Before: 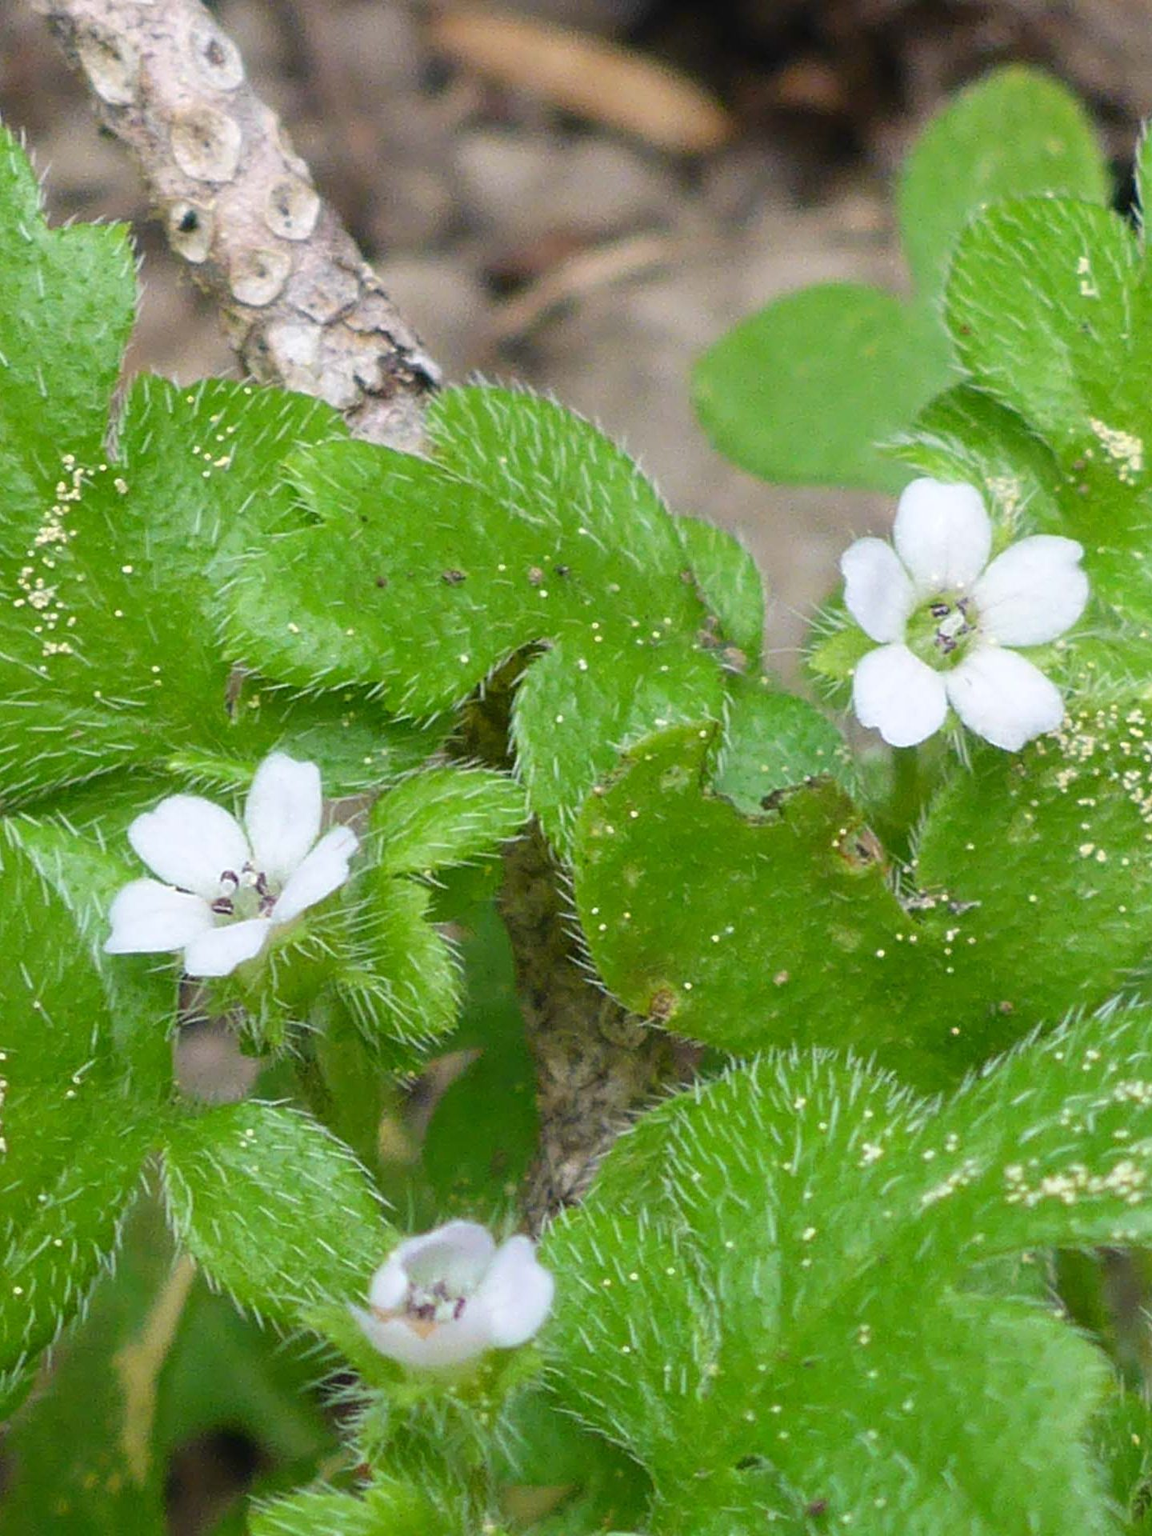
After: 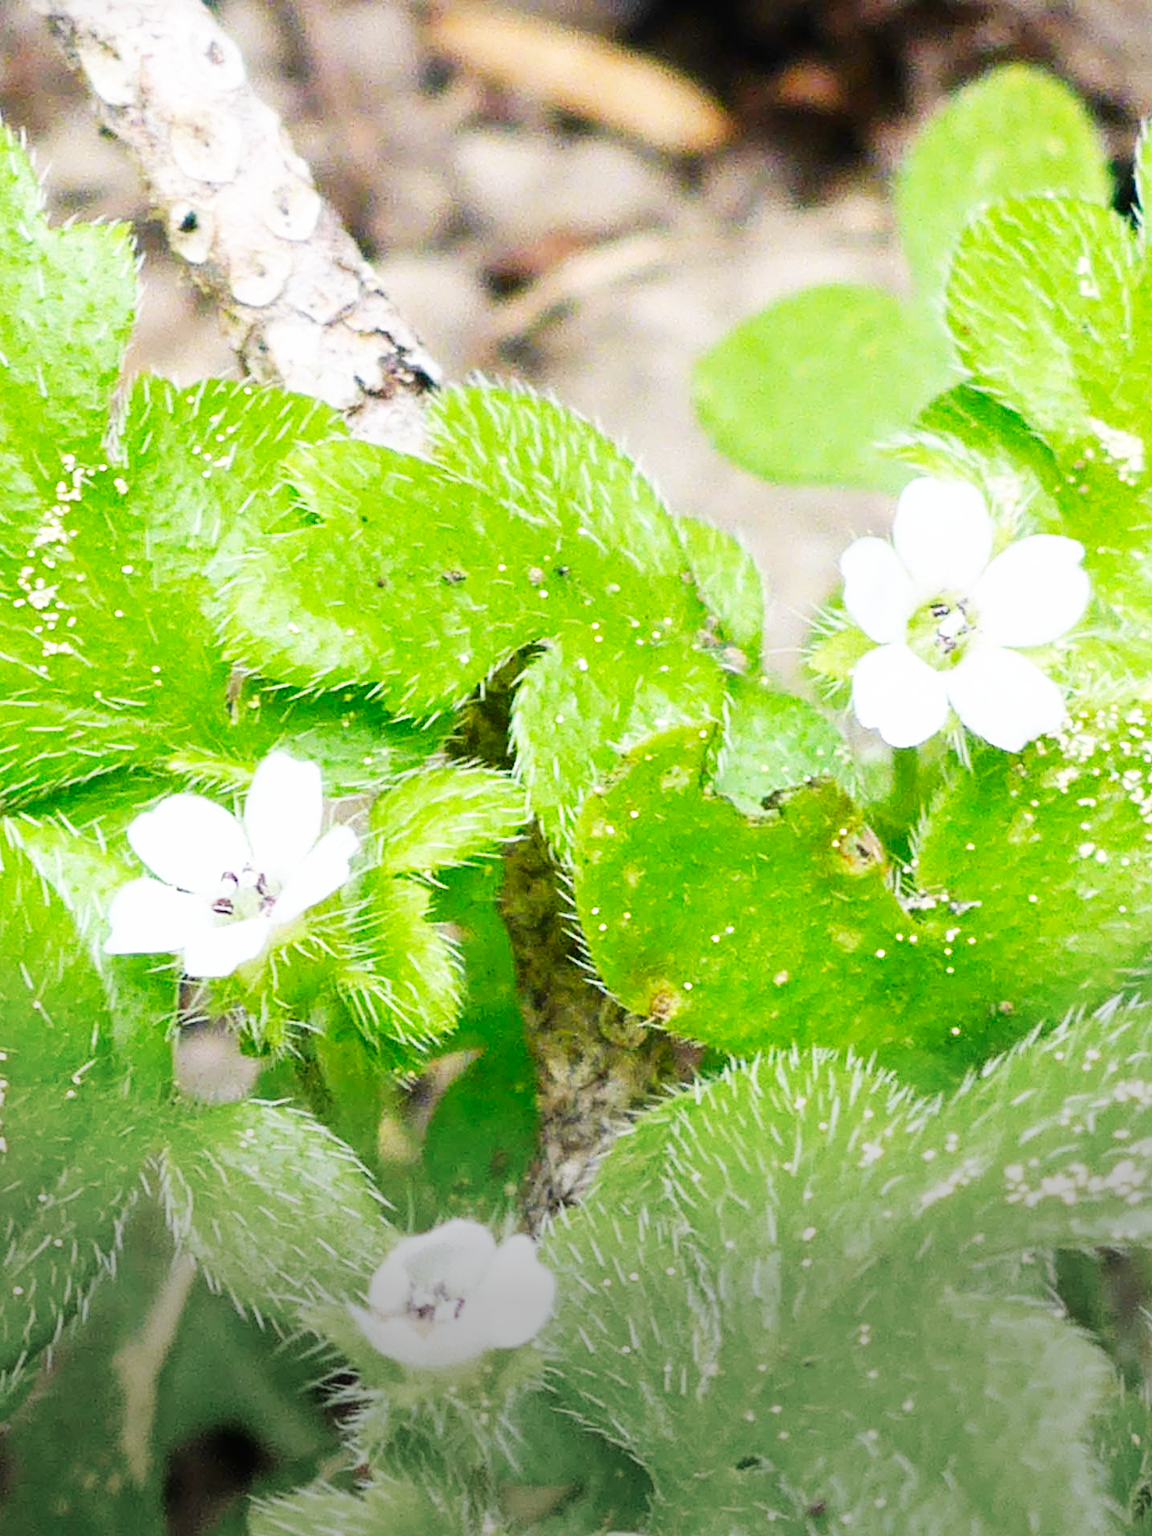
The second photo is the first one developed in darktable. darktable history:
vignetting: fall-off start 100.73%, center (-0.052, -0.358), width/height ratio 1.303
base curve: curves: ch0 [(0, 0) (0.007, 0.004) (0.027, 0.03) (0.046, 0.07) (0.207, 0.54) (0.442, 0.872) (0.673, 0.972) (1, 1)], preserve colors none
